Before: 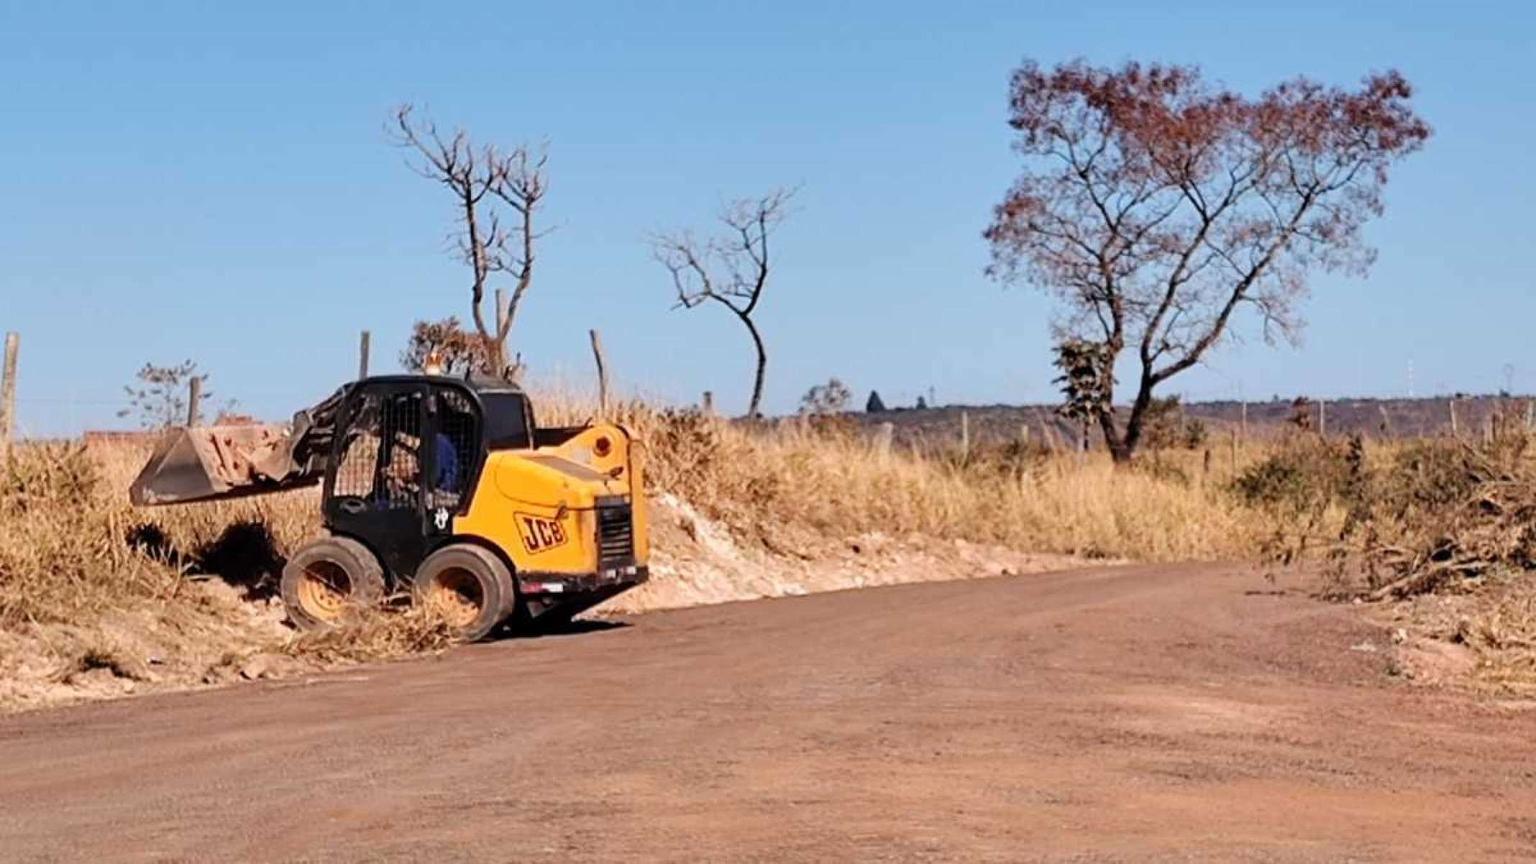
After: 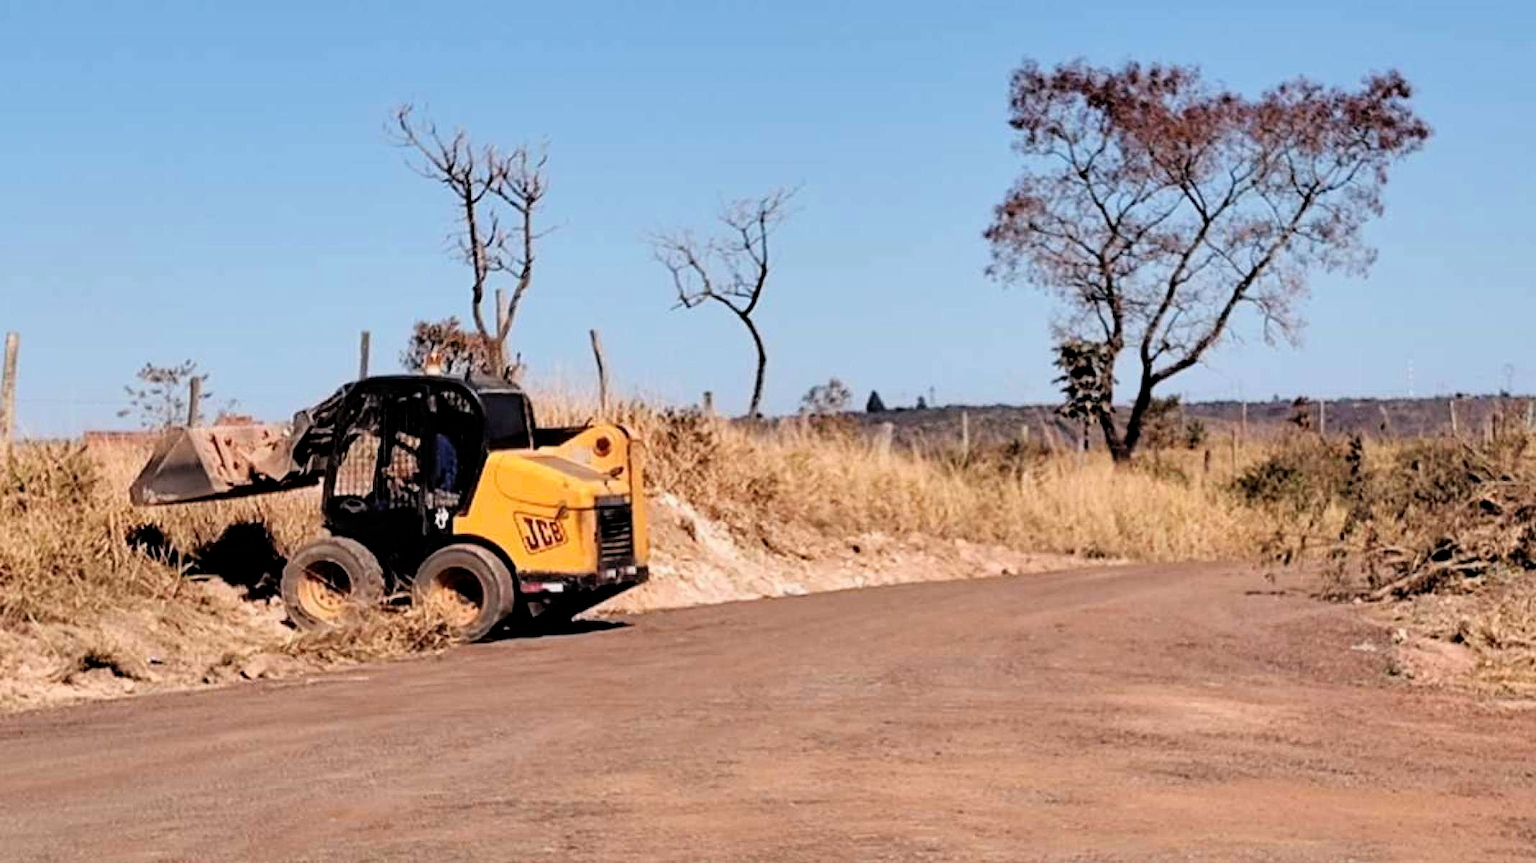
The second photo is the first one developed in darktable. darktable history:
filmic rgb: black relative exposure -4.96 EV, white relative exposure 2.83 EV, threshold 2.96 EV, hardness 3.71, enable highlight reconstruction true
